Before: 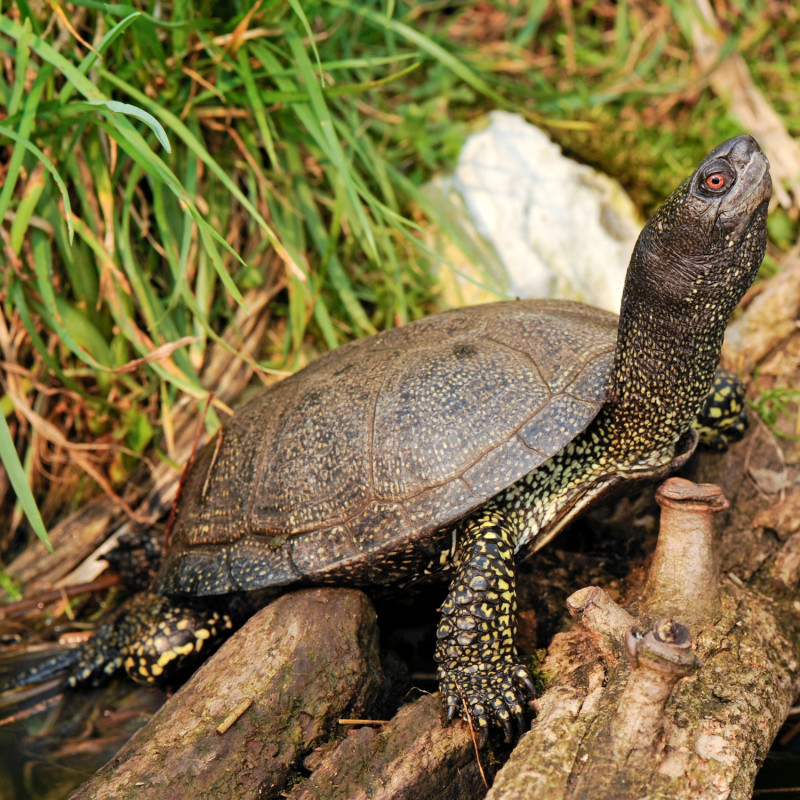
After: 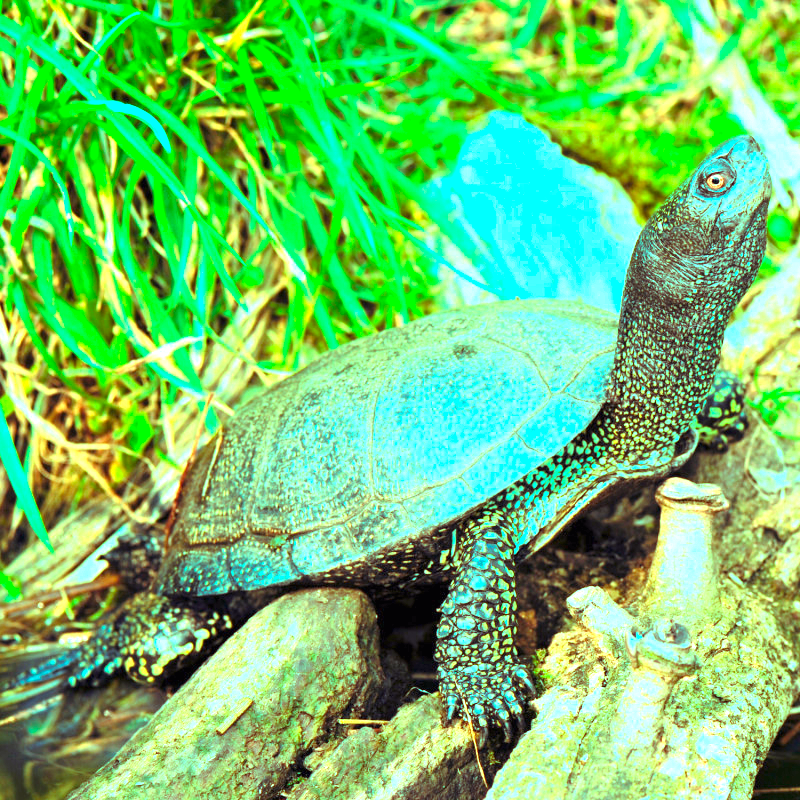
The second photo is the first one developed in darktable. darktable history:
exposure: black level correction 0, exposure 1.75 EV, compensate exposure bias true, compensate highlight preservation false
color balance rgb: shadows lift › luminance 0.49%, shadows lift › chroma 6.83%, shadows lift › hue 300.29°, power › hue 208.98°, highlights gain › luminance 20.24%, highlights gain › chroma 13.17%, highlights gain › hue 173.85°, perceptual saturation grading › global saturation 18.05%
